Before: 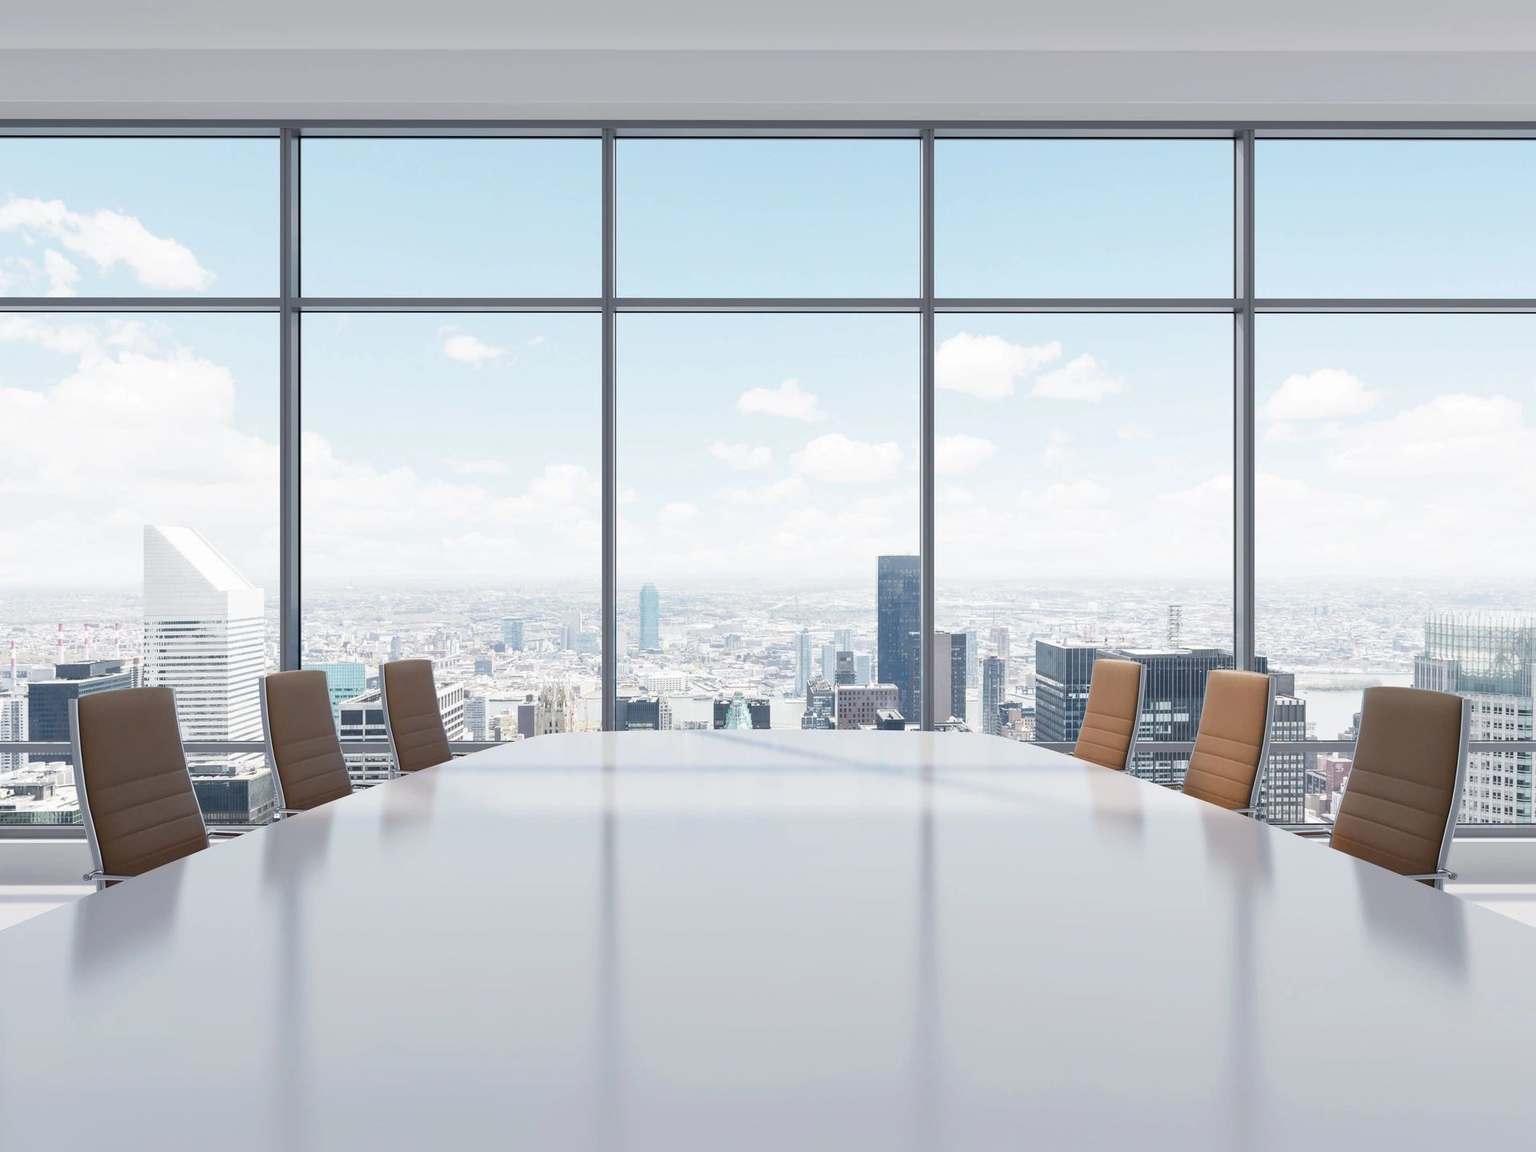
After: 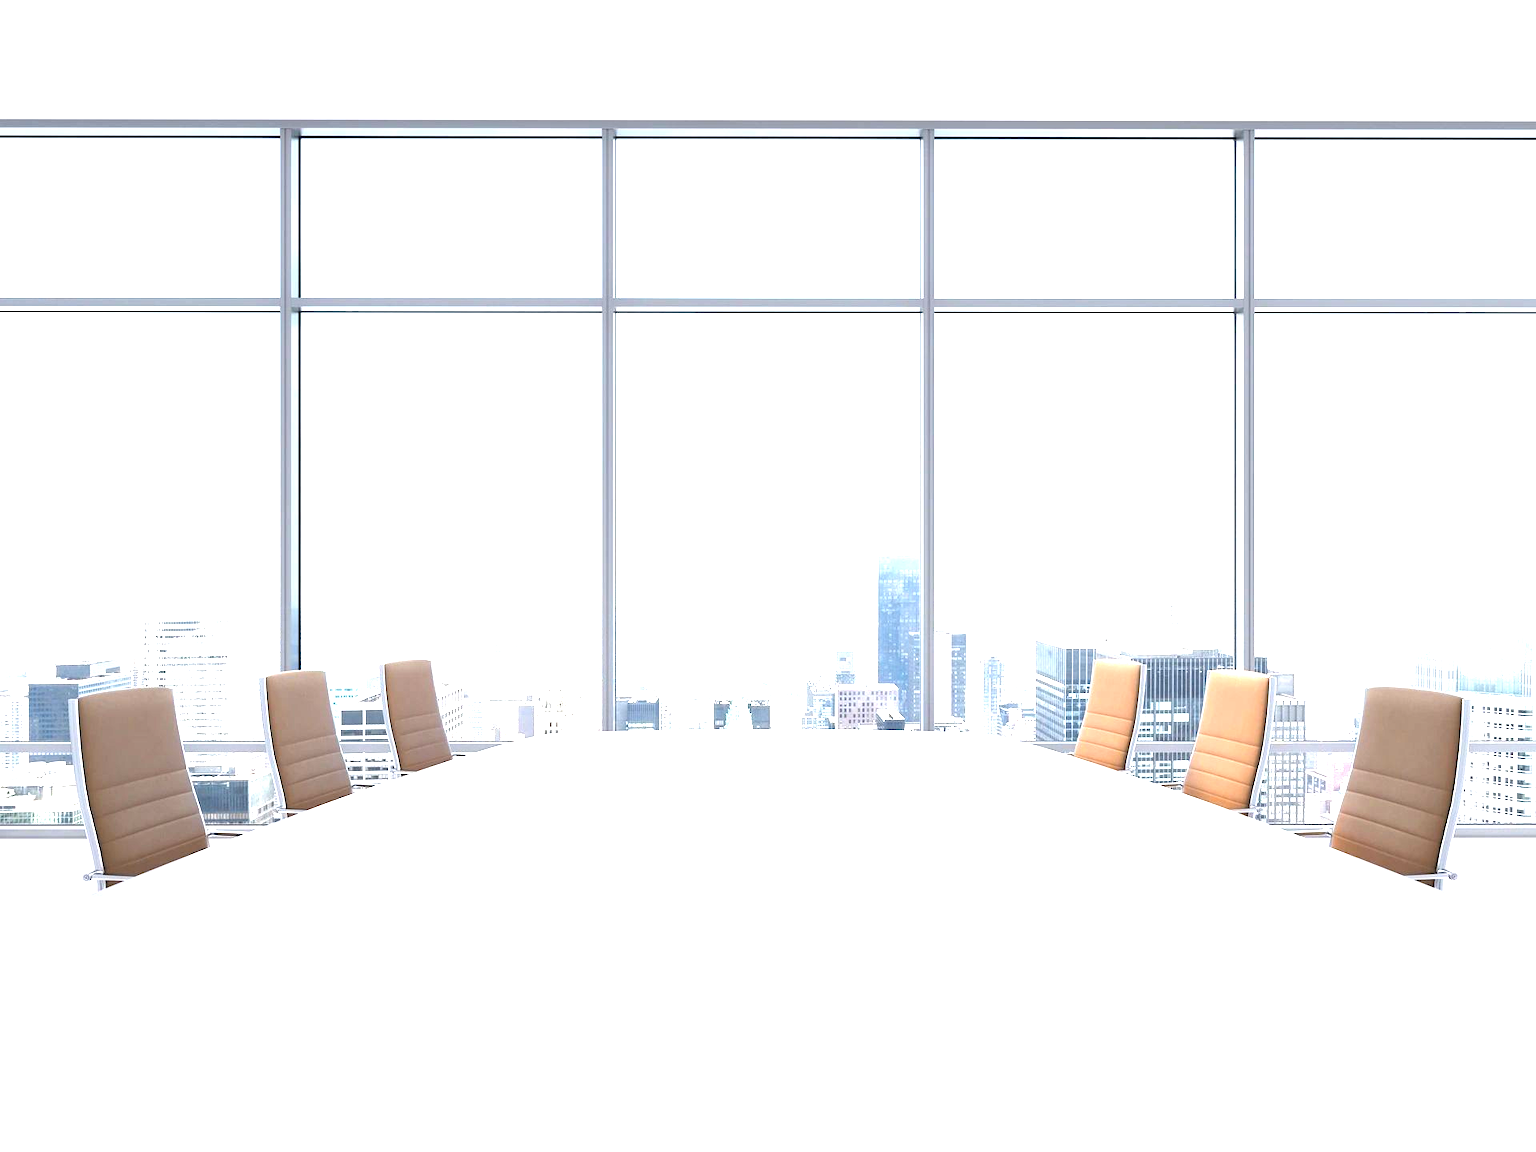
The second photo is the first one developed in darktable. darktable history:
exposure: black level correction 0.001, exposure 1.802 EV, compensate highlight preservation false
